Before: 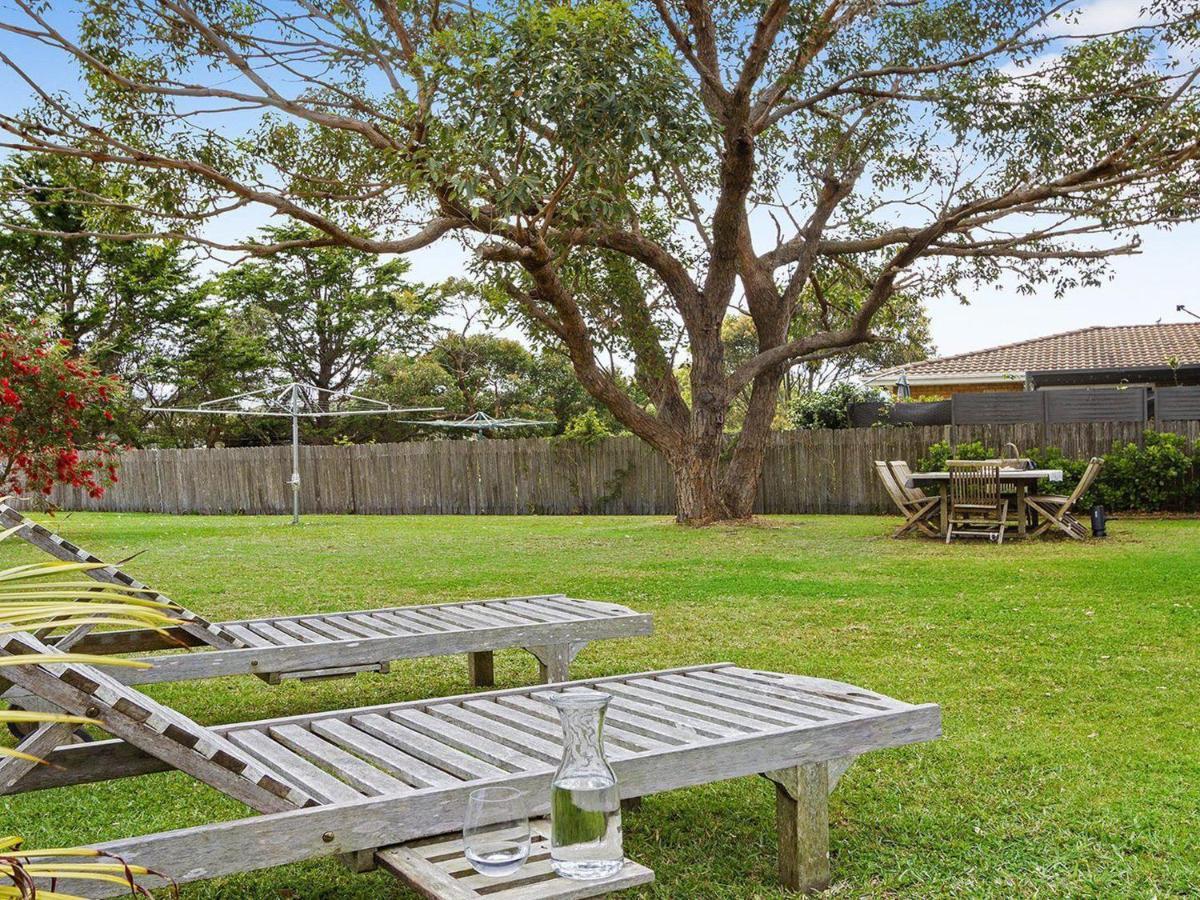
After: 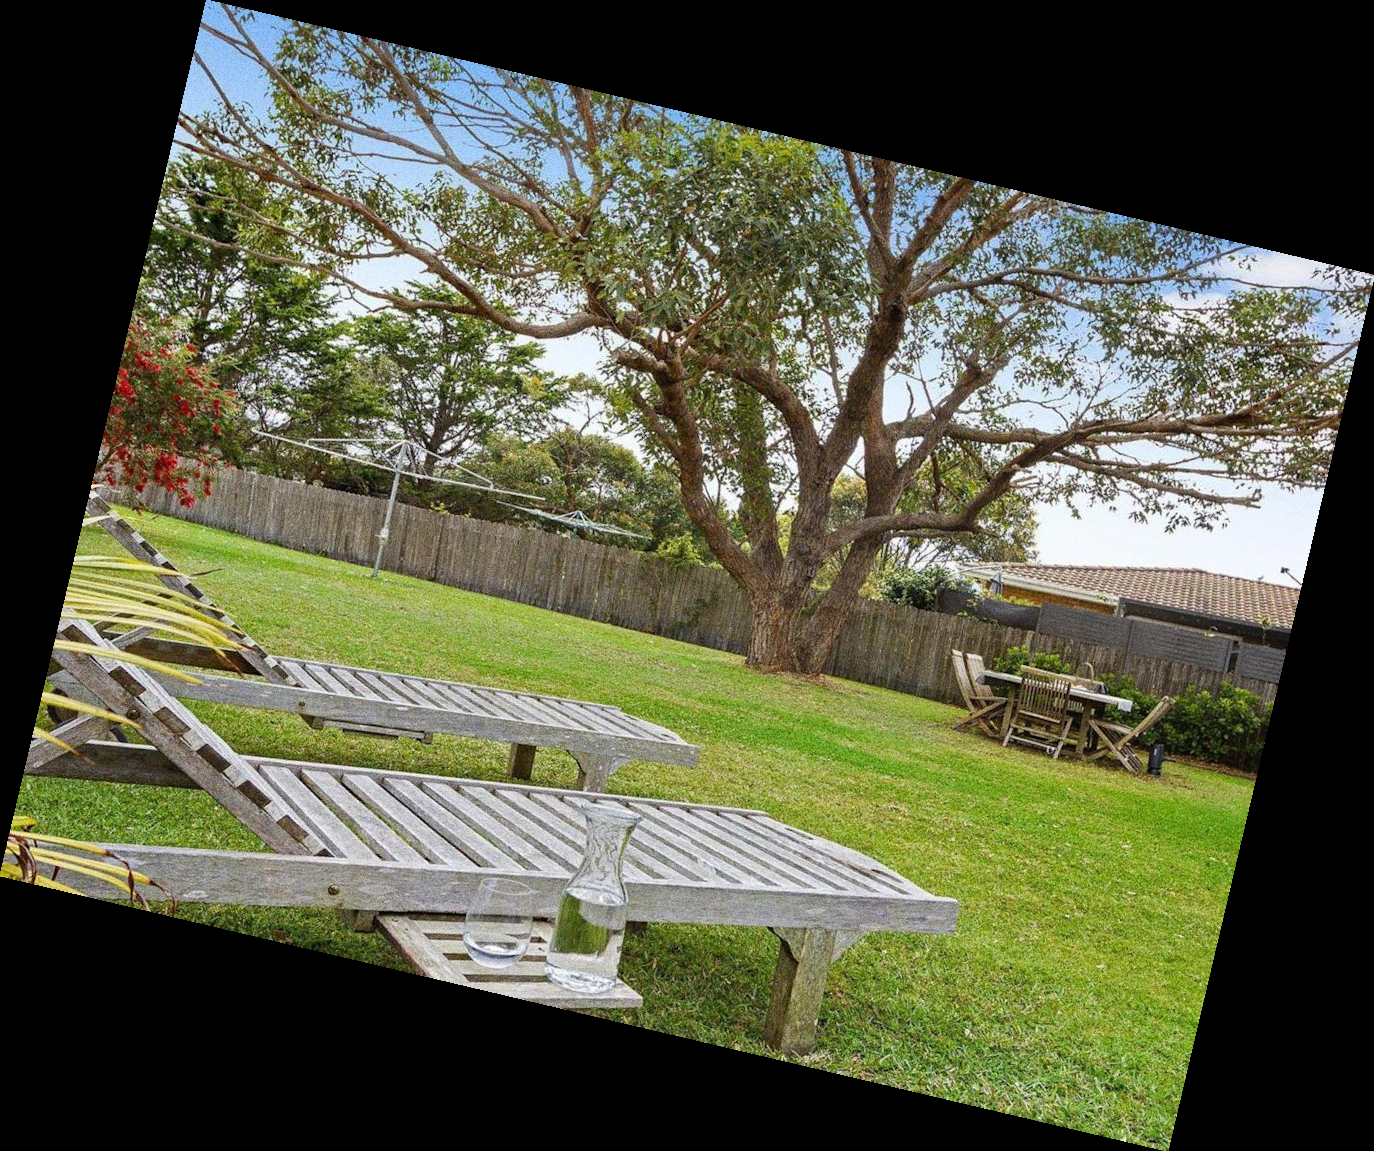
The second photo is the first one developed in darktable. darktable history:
rotate and perspective: rotation 13.27°, automatic cropping off
grain: coarseness 0.09 ISO, strength 40%
